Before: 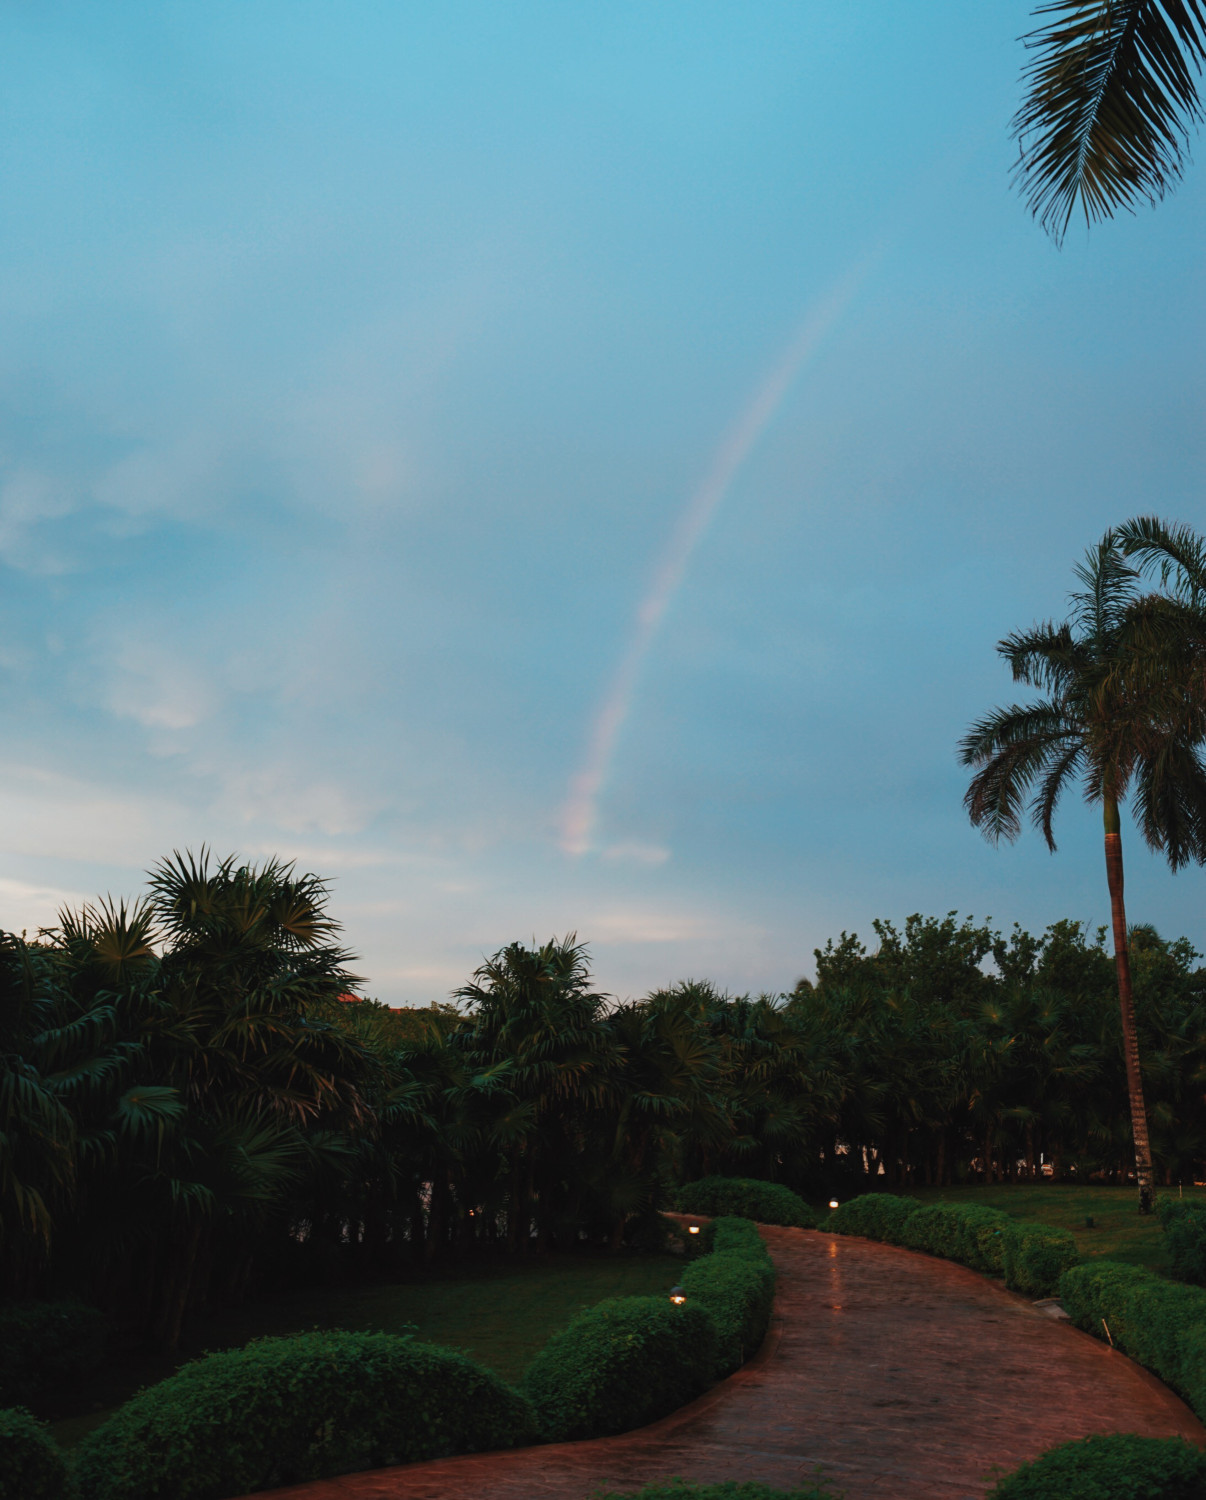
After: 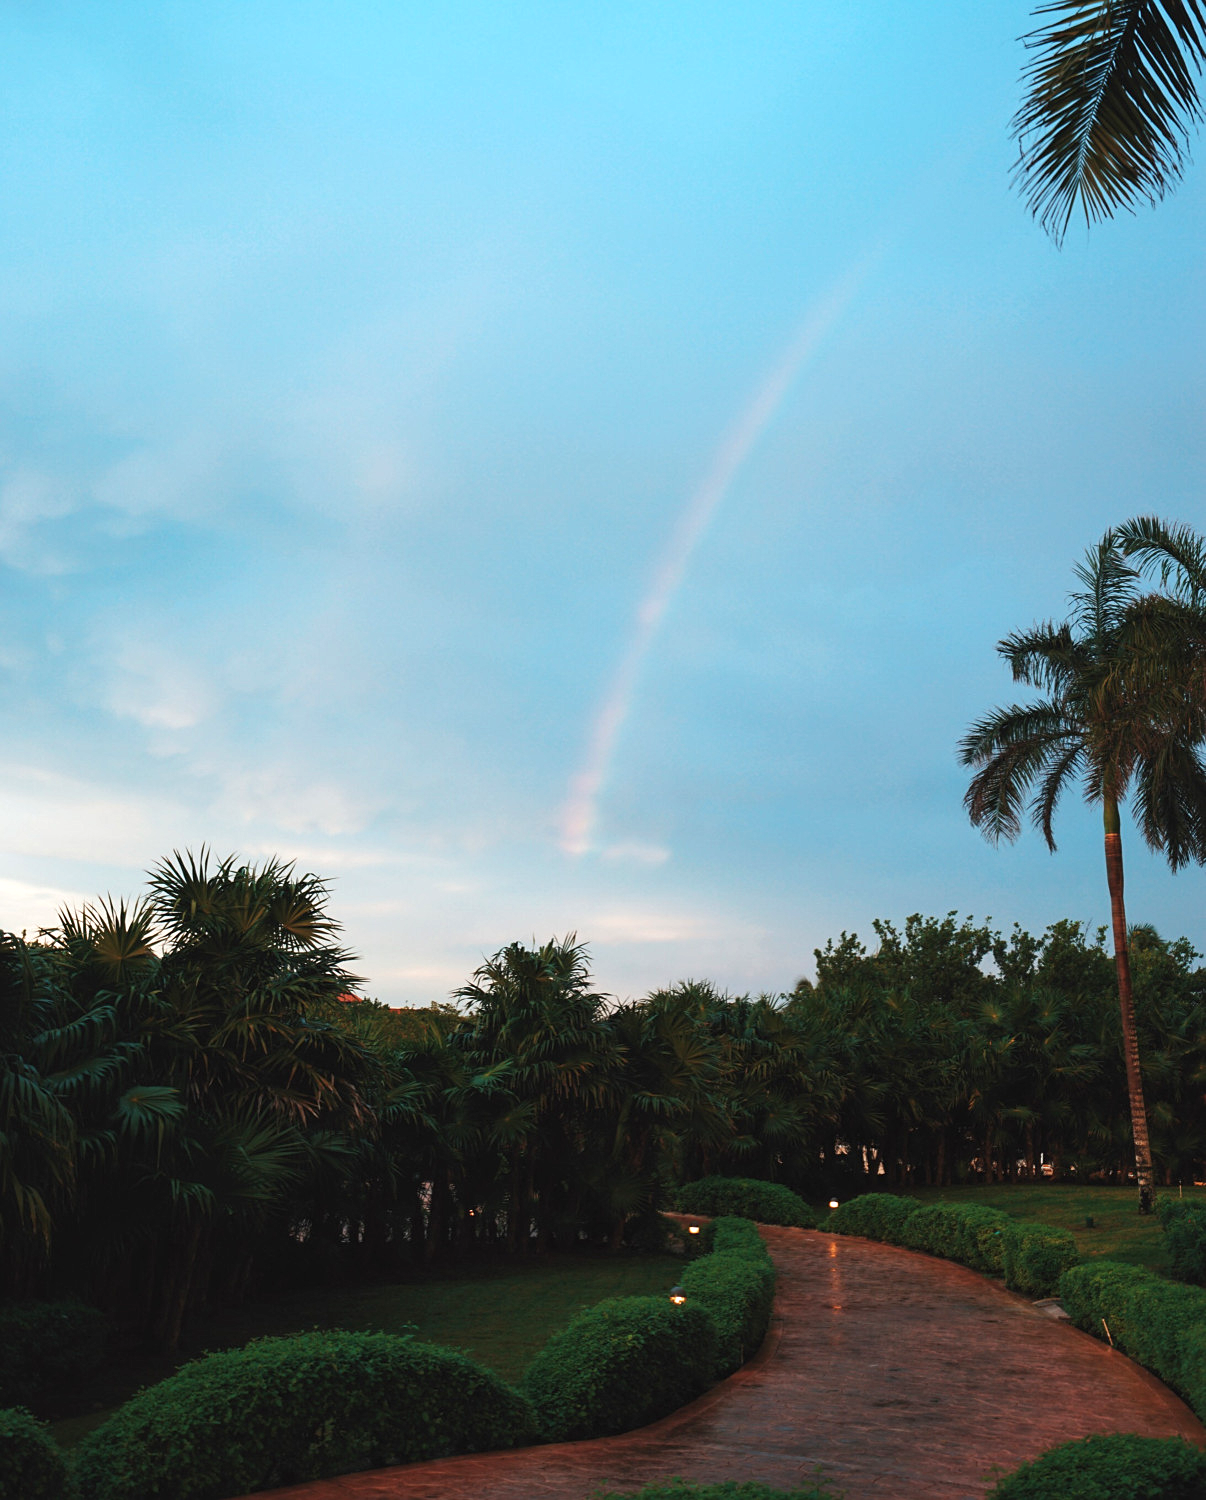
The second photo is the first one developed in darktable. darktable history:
sharpen: radius 1.272, amount 0.305, threshold 0
exposure: exposure 0.6 EV, compensate highlight preservation false
